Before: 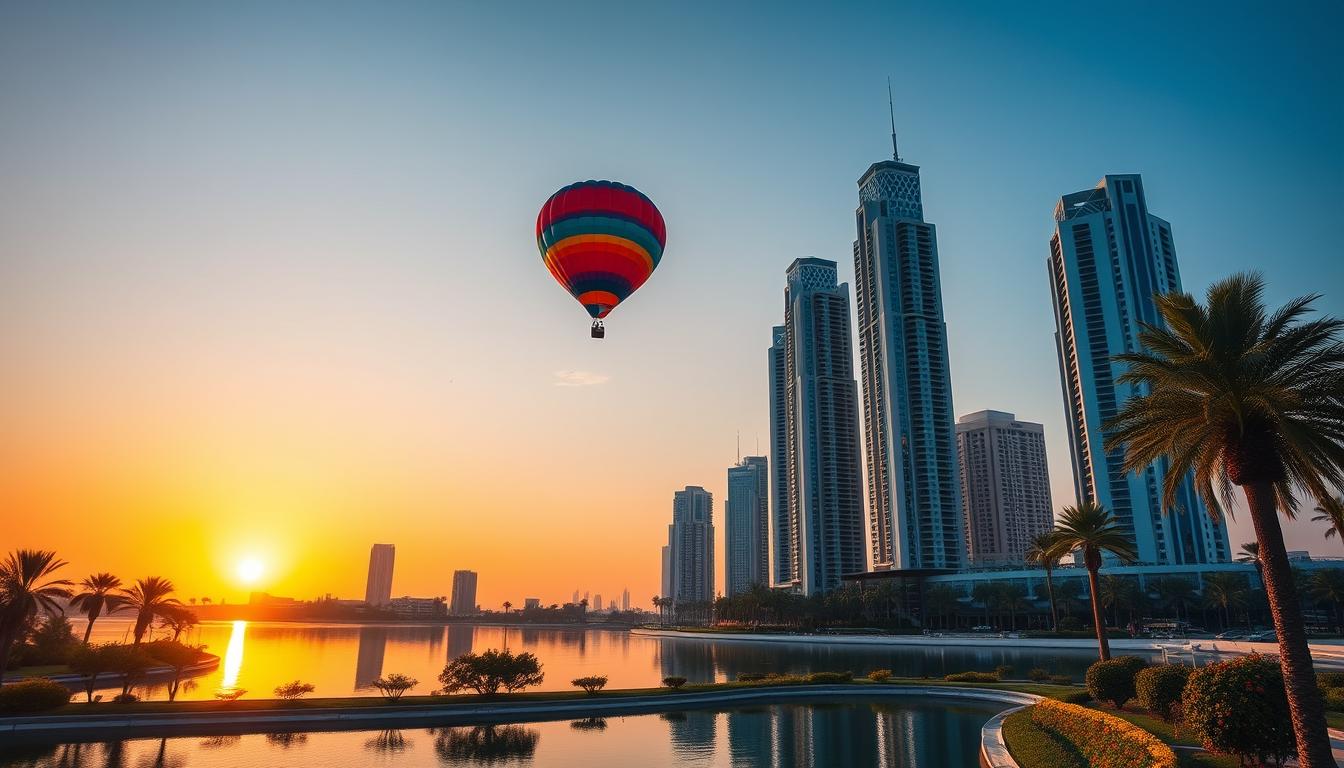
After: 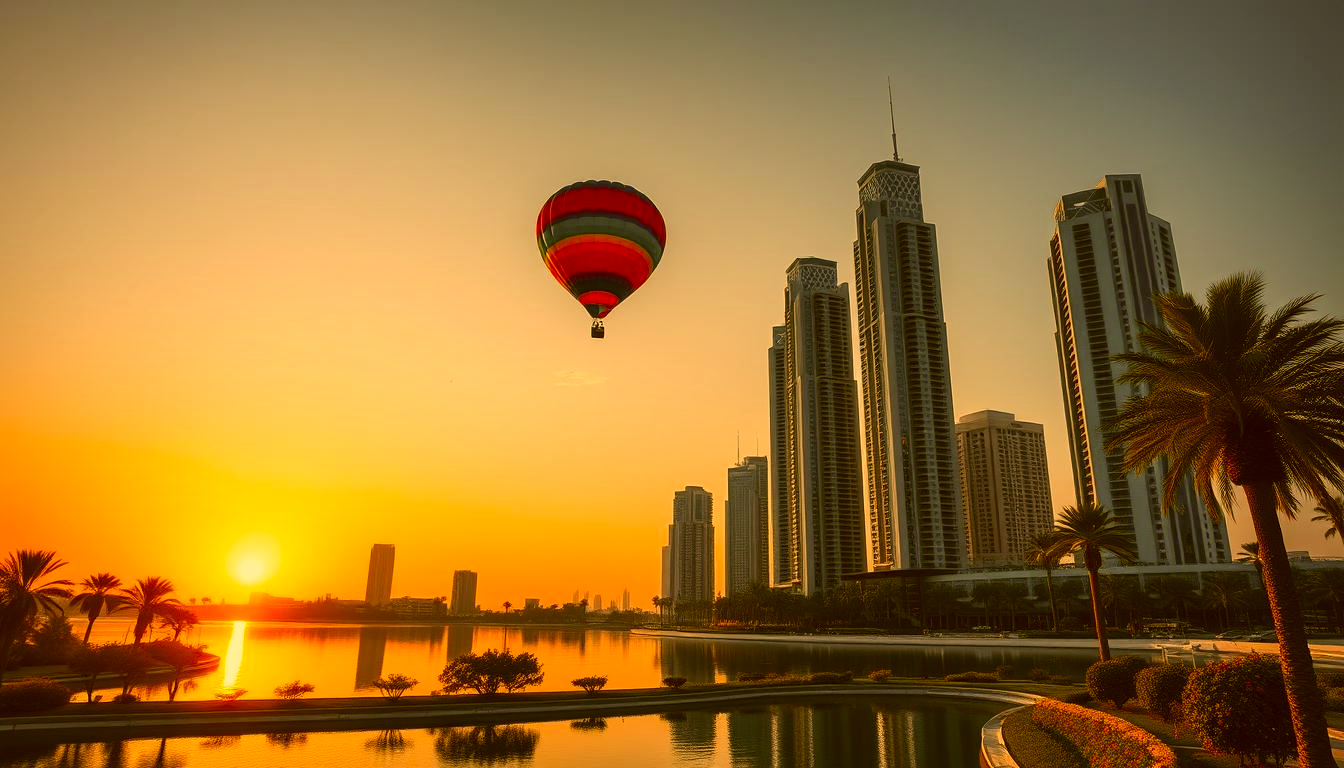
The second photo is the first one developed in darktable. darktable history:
color balance rgb: linear chroma grading › global chroma -16.06%, perceptual saturation grading › global saturation -32.85%, global vibrance -23.56%
color correction: highlights a* 10.44, highlights b* 30.04, shadows a* 2.73, shadows b* 17.51, saturation 1.72
